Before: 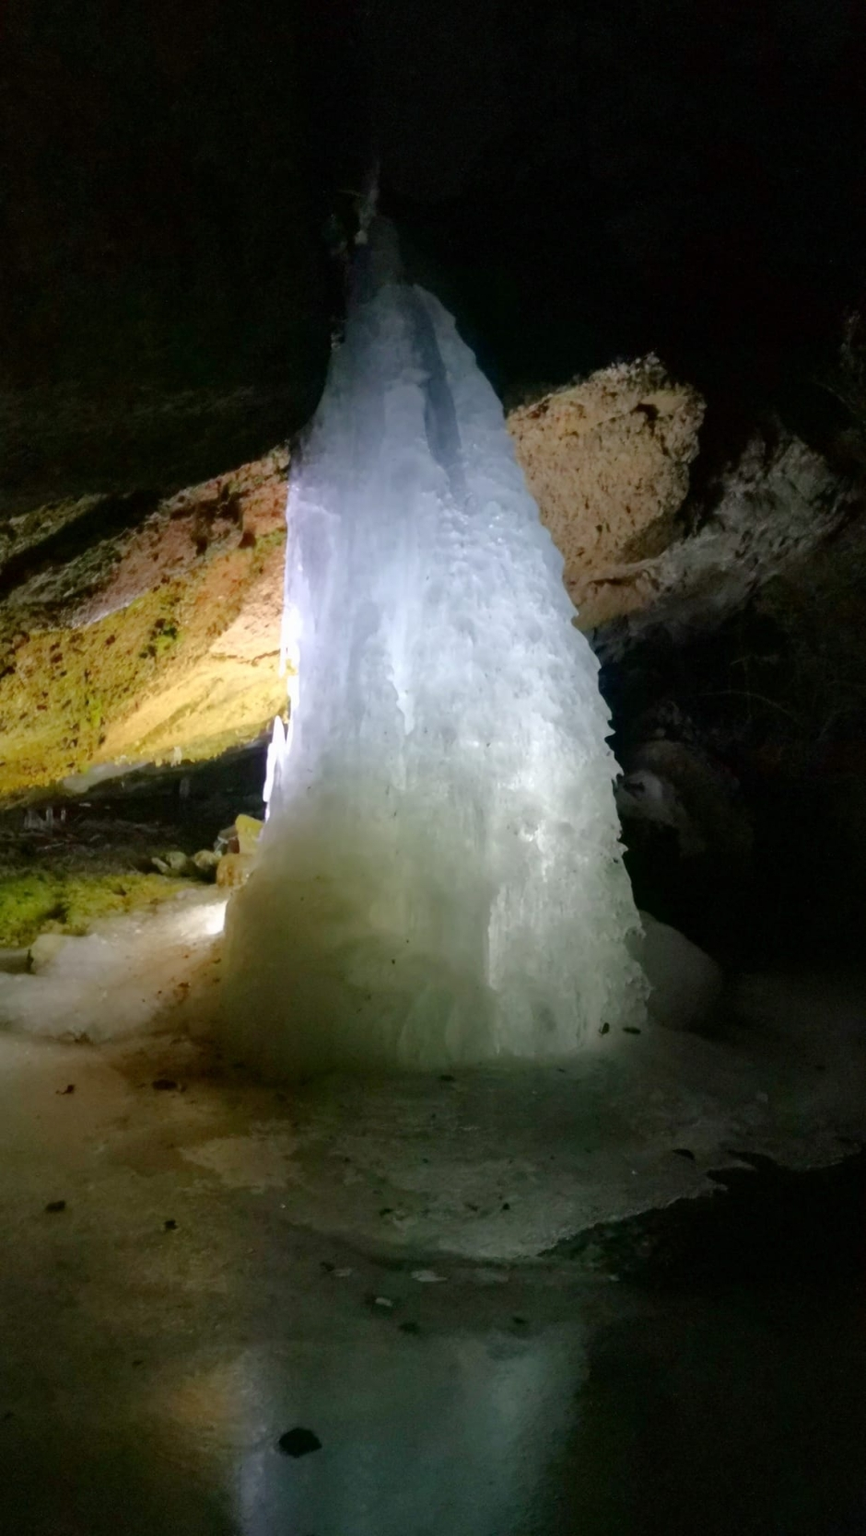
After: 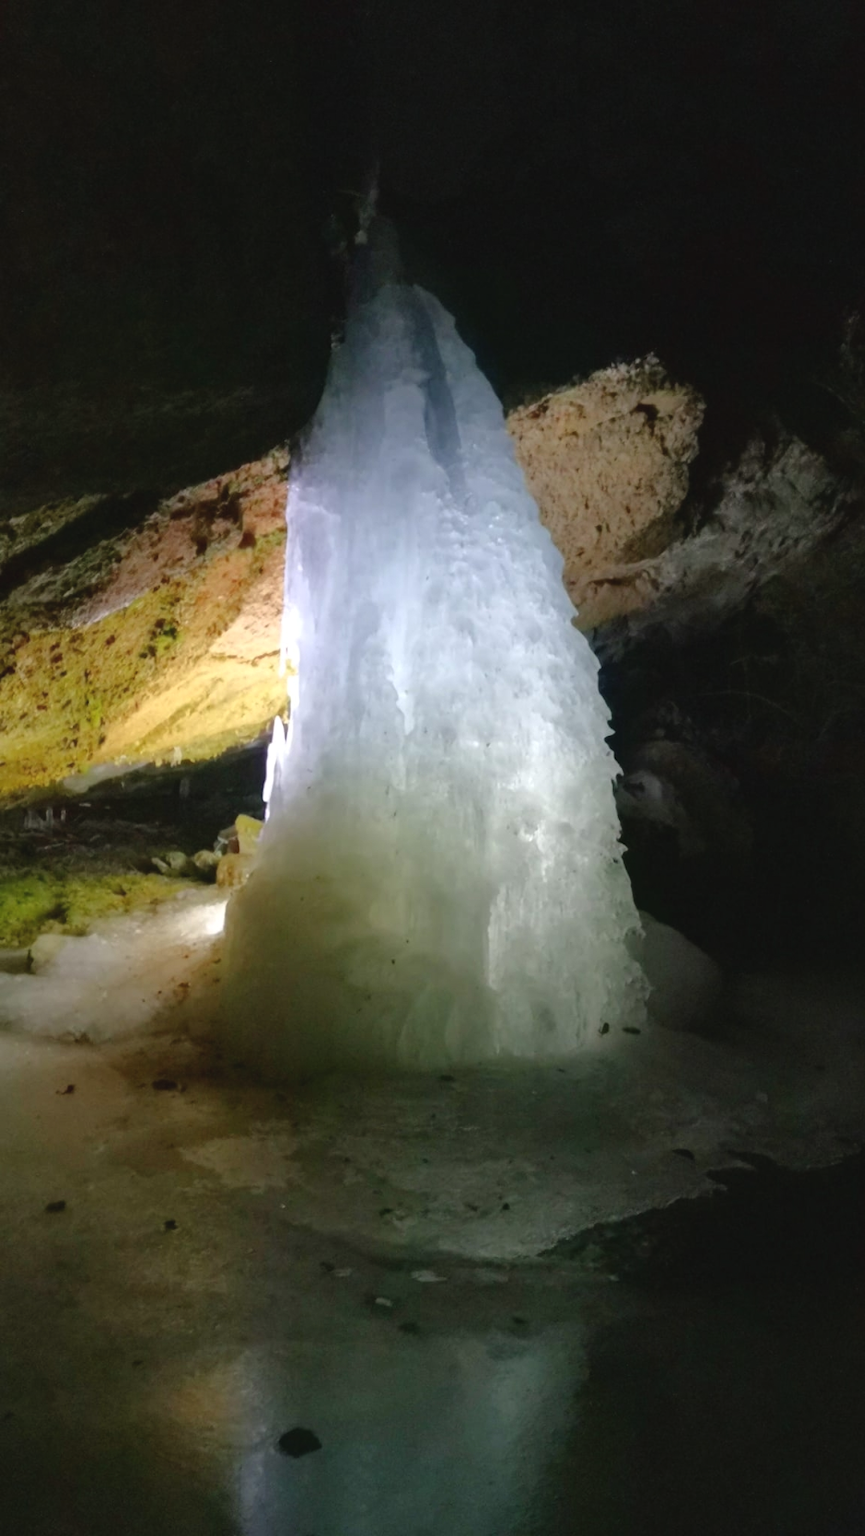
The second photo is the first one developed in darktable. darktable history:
base curve: exposure shift 0, preserve colors none
exposure: black level correction -0.005, exposure 0.054 EV, compensate highlight preservation false
